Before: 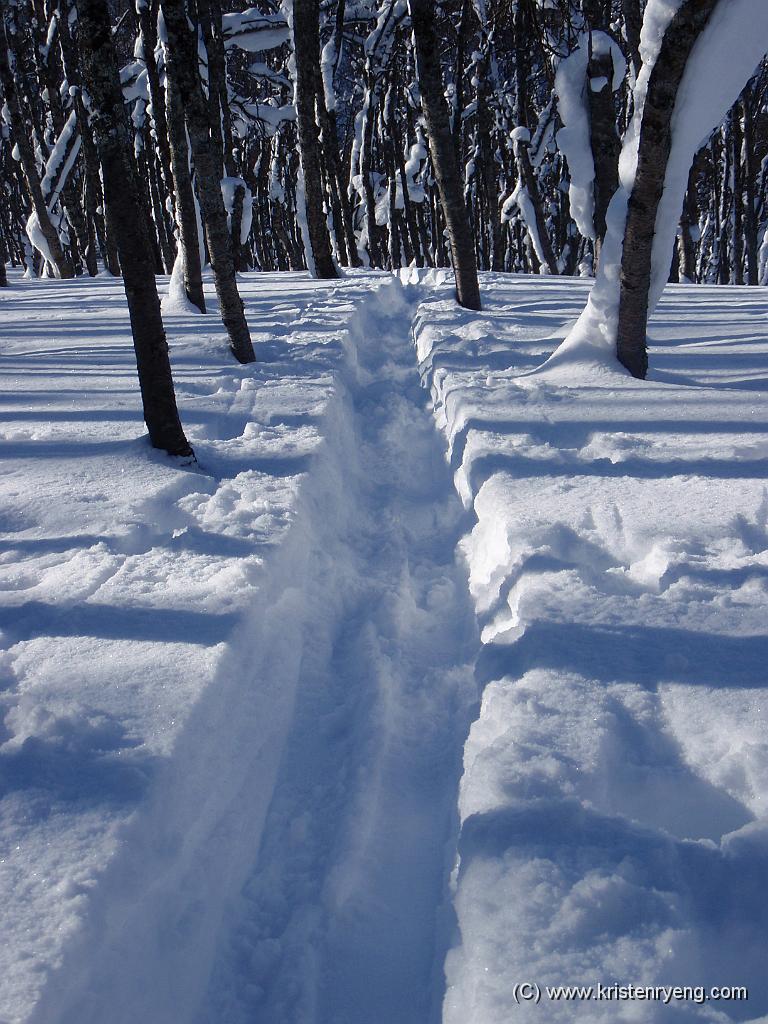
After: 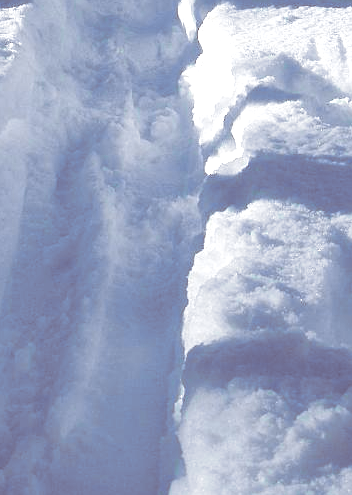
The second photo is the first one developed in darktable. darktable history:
sharpen: amount 0.2
split-toning: shadows › saturation 0.24, highlights › hue 54°, highlights › saturation 0.24
crop: left 35.976%, top 45.819%, right 18.162%, bottom 5.807%
exposure: black level correction 0, exposure 1 EV, compensate exposure bias true, compensate highlight preservation false
tone curve: curves: ch0 [(0, 0.036) (0.053, 0.068) (0.211, 0.217) (0.519, 0.513) (0.847, 0.82) (0.991, 0.914)]; ch1 [(0, 0) (0.276, 0.206) (0.412, 0.353) (0.482, 0.475) (0.495, 0.5) (0.509, 0.502) (0.563, 0.57) (0.667, 0.672) (0.788, 0.809) (1, 1)]; ch2 [(0, 0) (0.438, 0.456) (0.473, 0.47) (0.503, 0.503) (0.523, 0.528) (0.562, 0.571) (0.612, 0.61) (0.679, 0.72) (1, 1)], color space Lab, independent channels, preserve colors none
